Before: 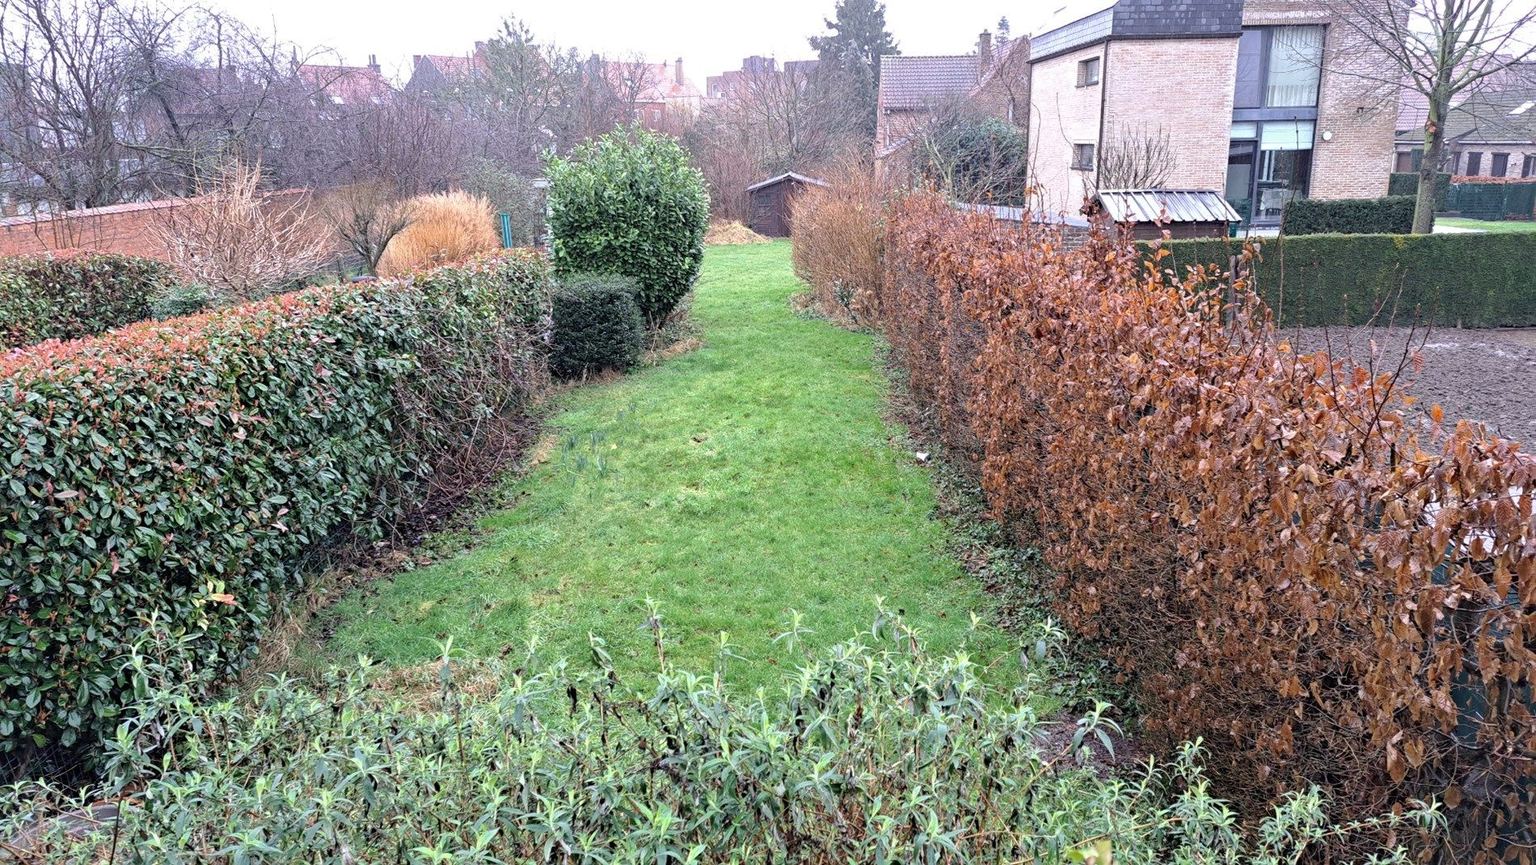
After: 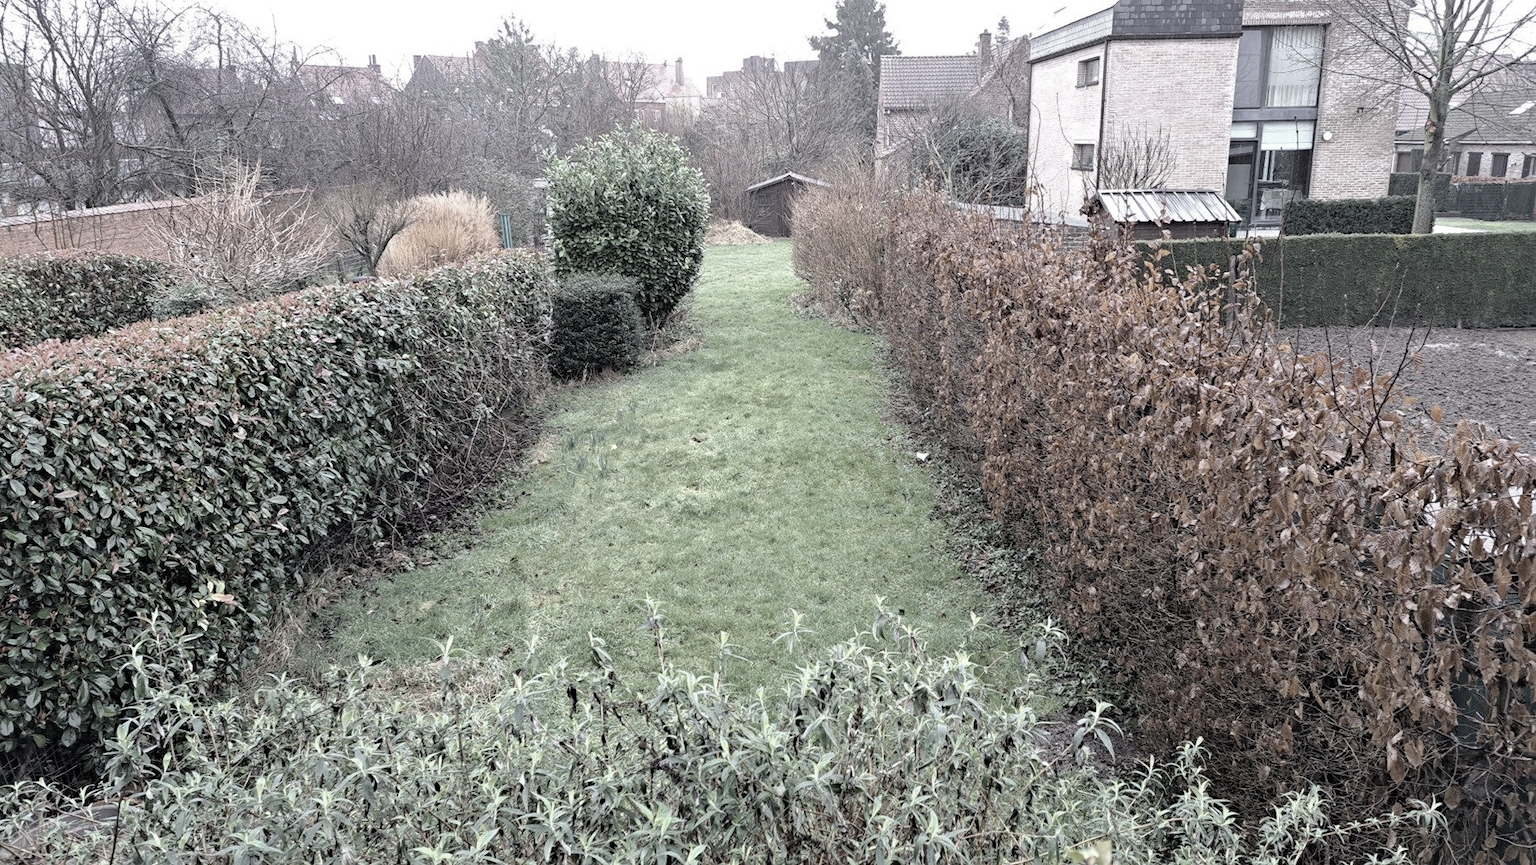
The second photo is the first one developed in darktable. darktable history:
color correction: highlights b* 0.028, saturation 0.252
tone equalizer: on, module defaults
color balance rgb: power › hue 61.65°, linear chroma grading › global chroma 8.945%, perceptual saturation grading › global saturation 11.855%, global vibrance 20%
